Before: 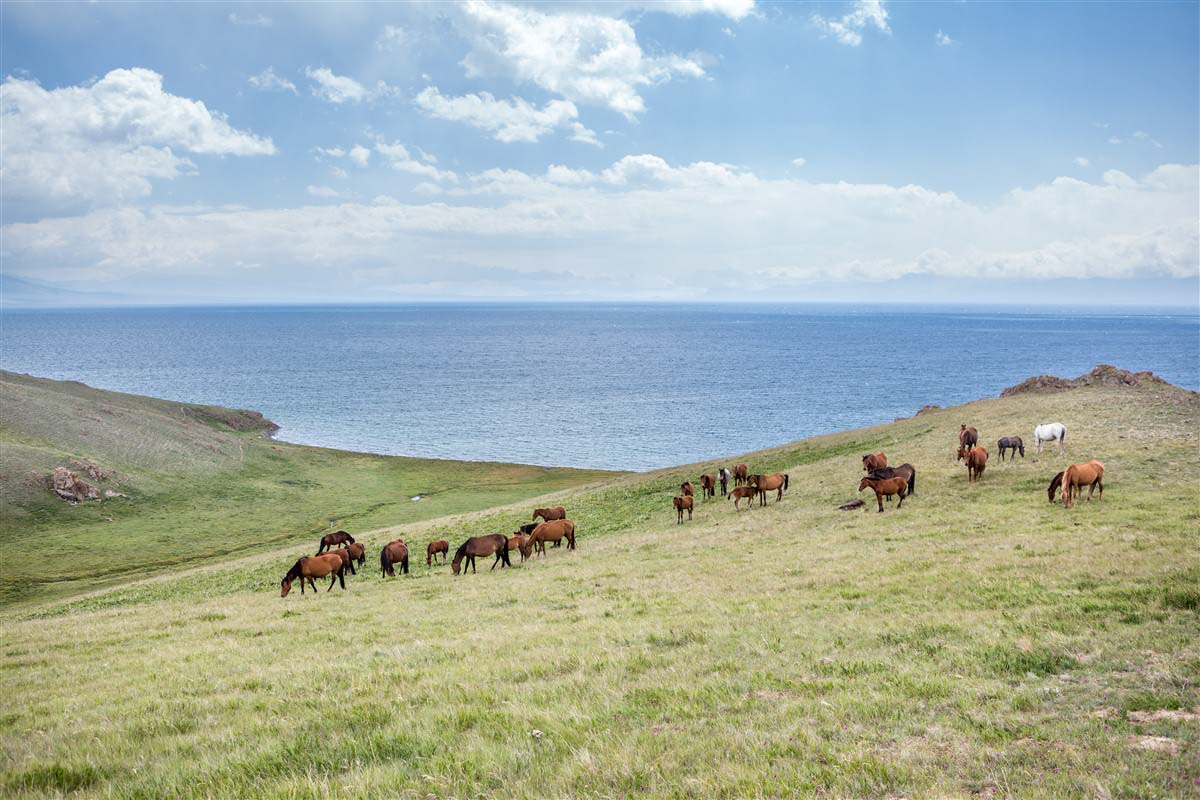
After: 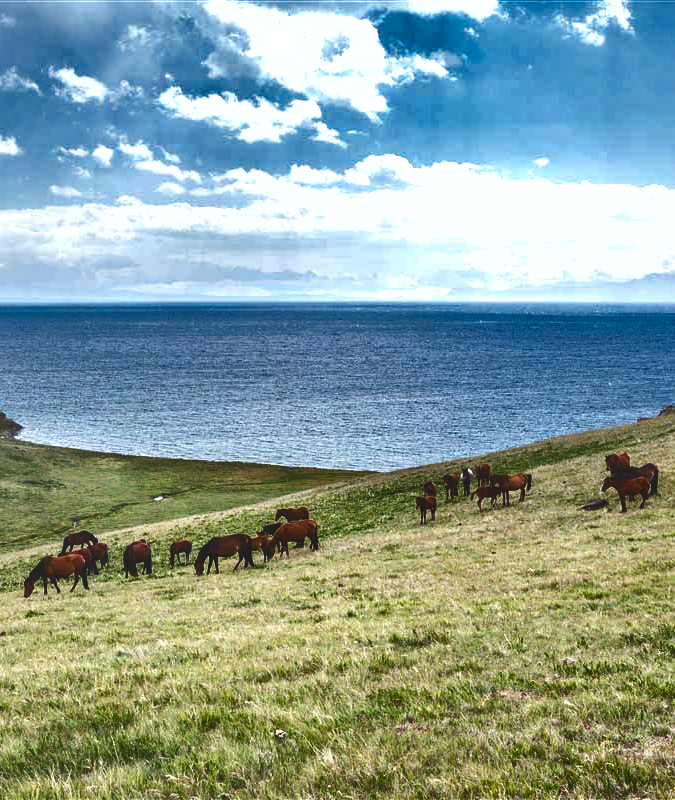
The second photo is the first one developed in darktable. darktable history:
shadows and highlights: shadows 24.5, highlights -78.15, soften with gaussian
exposure: black level correction -0.071, exposure 0.5 EV, compensate highlight preservation false
crop: left 21.496%, right 22.254%
